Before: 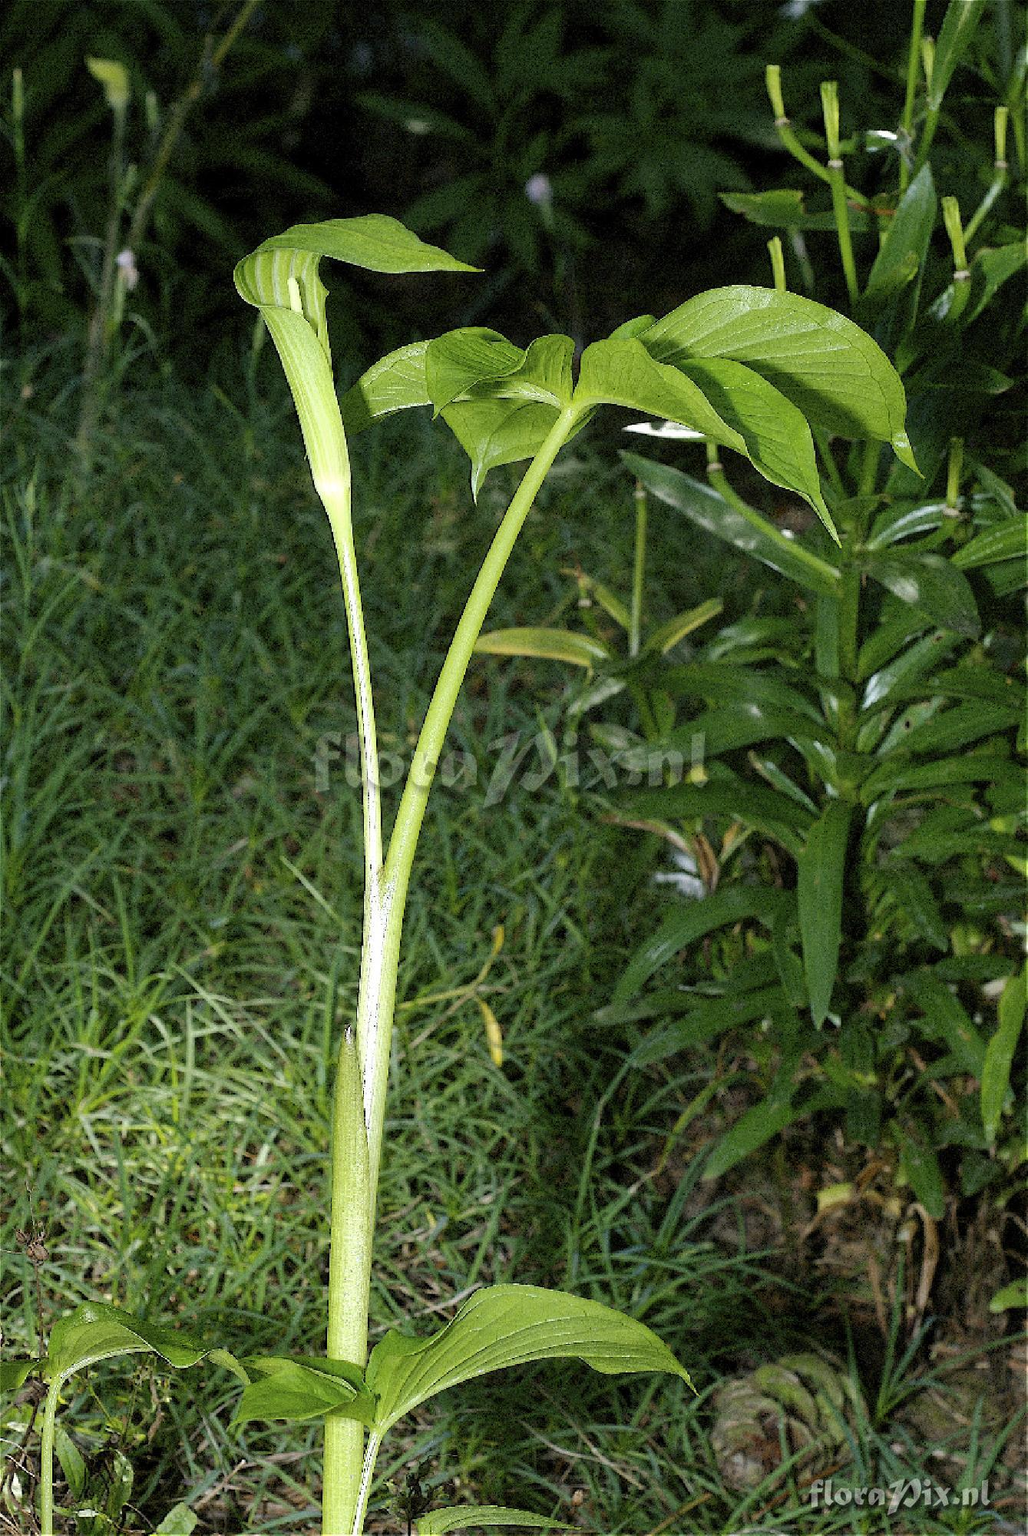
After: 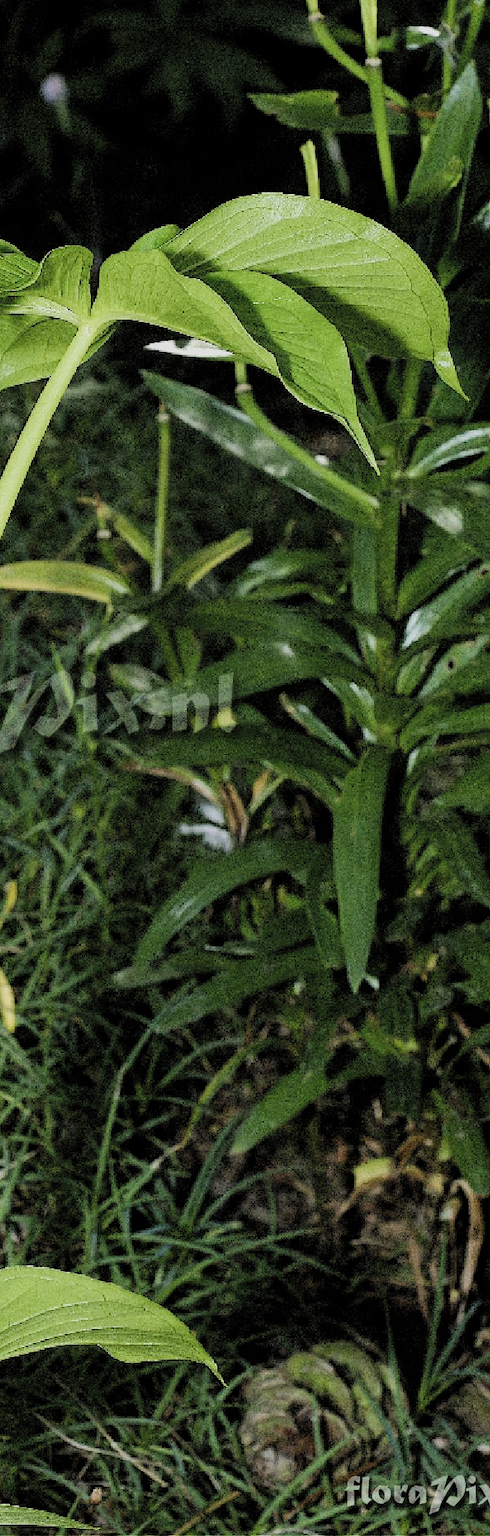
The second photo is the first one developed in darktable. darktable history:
tone equalizer: on, module defaults
crop: left 47.551%, top 6.94%, right 7.945%
exposure: exposure 0.15 EV, compensate highlight preservation false
filmic rgb: black relative exposure -5.06 EV, white relative exposure 3.98 EV, hardness 2.88, contrast 1.296, color science v5 (2021), contrast in shadows safe, contrast in highlights safe
